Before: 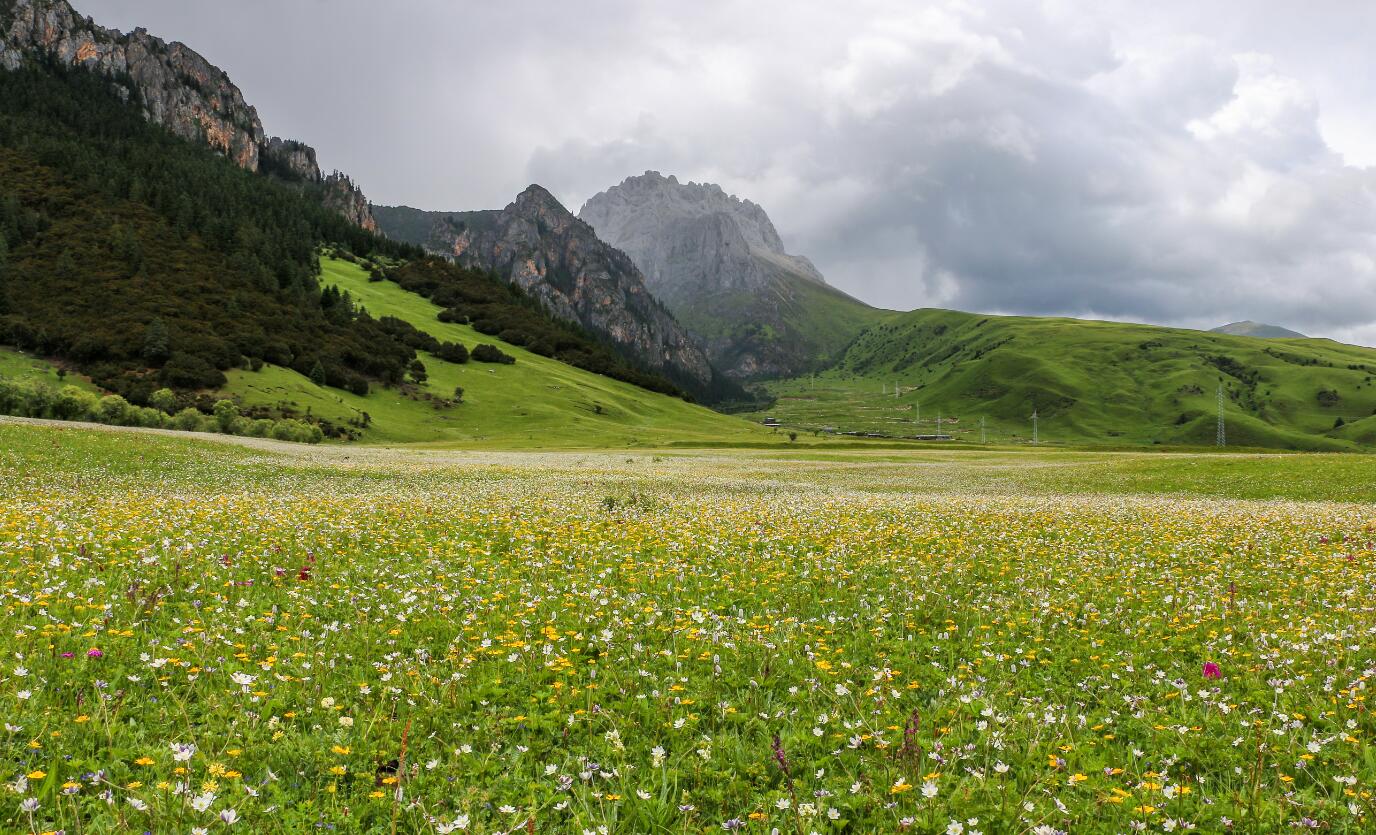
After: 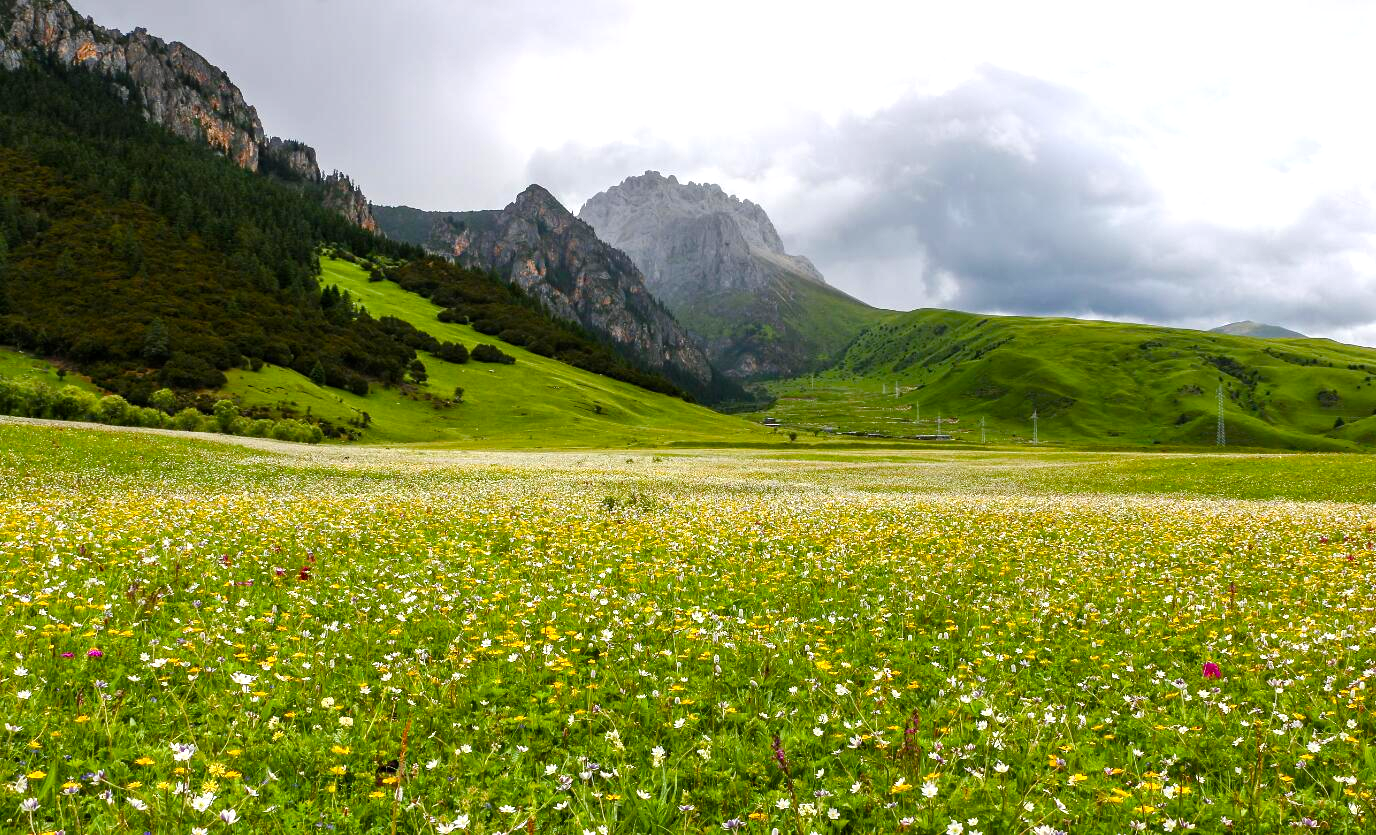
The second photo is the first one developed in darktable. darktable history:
color balance rgb: perceptual saturation grading › mid-tones 6.33%, perceptual saturation grading › shadows 72.44%, perceptual brilliance grading › highlights 11.59%, contrast 5.05%
